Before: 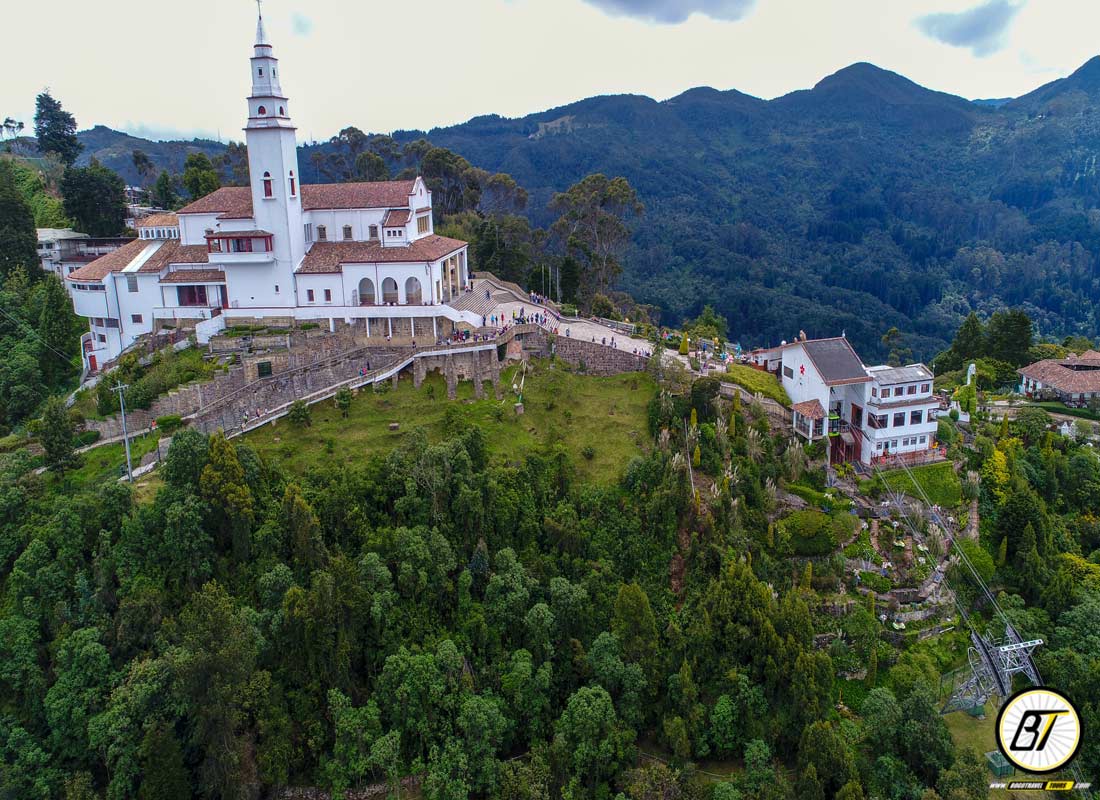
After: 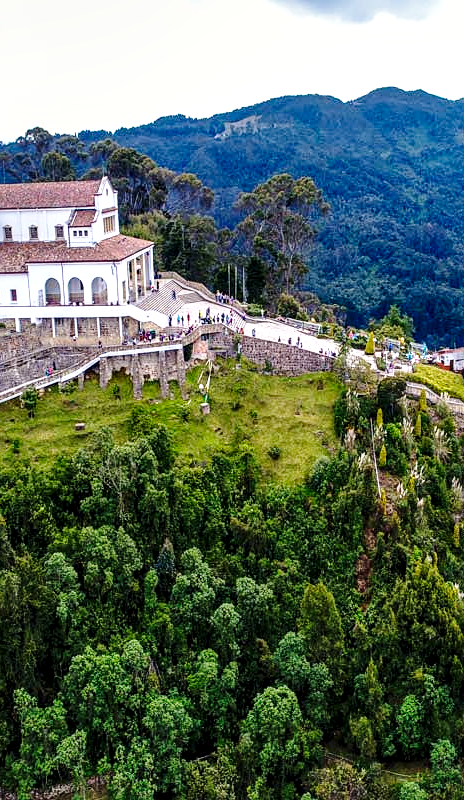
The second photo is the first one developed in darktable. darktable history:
crop: left 28.583%, right 29.231%
base curve: curves: ch0 [(0, 0) (0.028, 0.03) (0.121, 0.232) (0.46, 0.748) (0.859, 0.968) (1, 1)], preserve colors none
local contrast: detail 135%, midtone range 0.75
sharpen: amount 0.2
